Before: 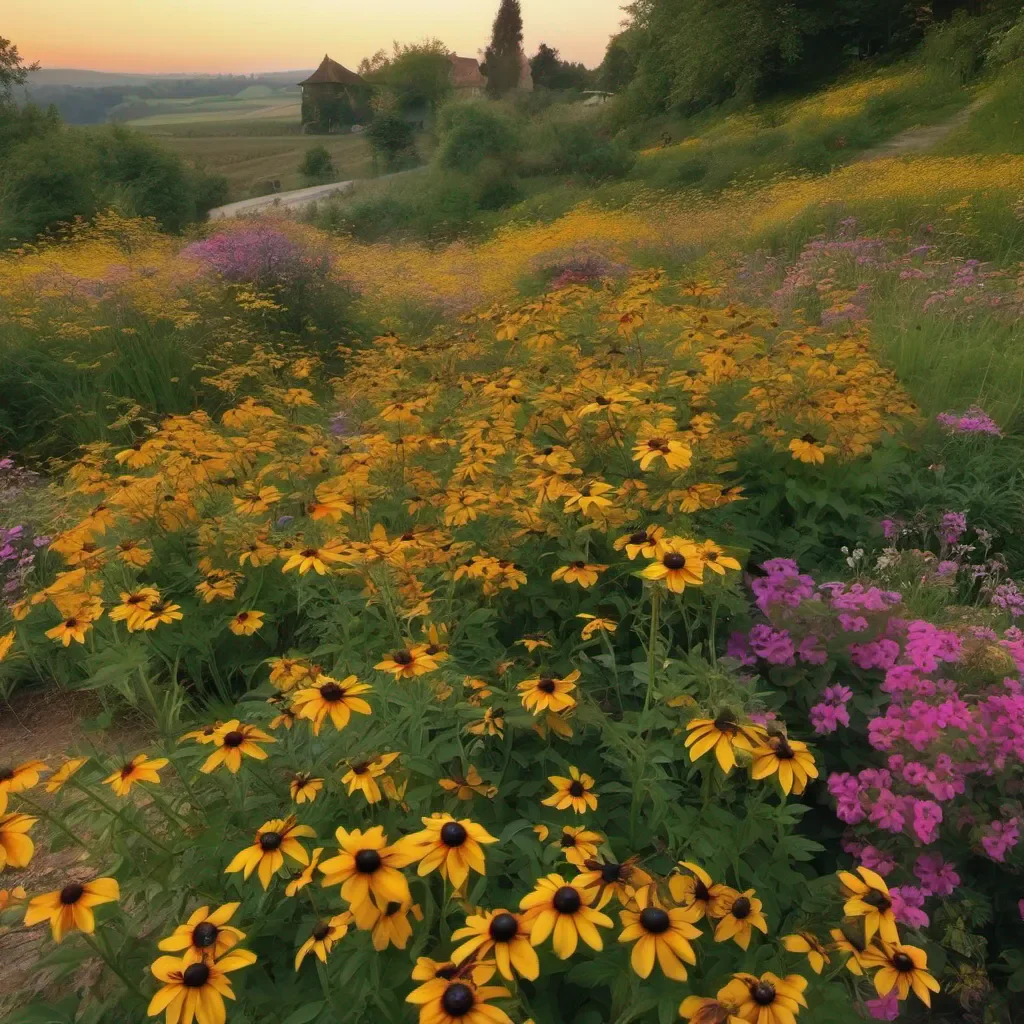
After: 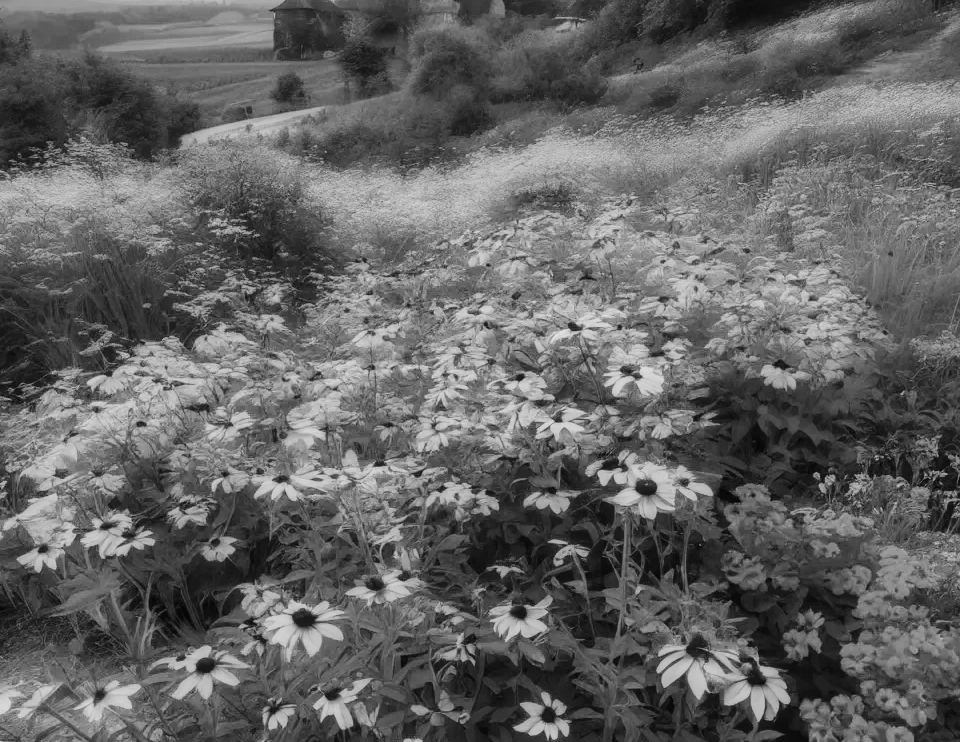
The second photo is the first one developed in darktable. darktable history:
haze removal: compatibility mode true, adaptive false
local contrast: detail 130%
crop: left 2.737%, top 7.287%, right 3.421%, bottom 20.179%
contrast brightness saturation: contrast 0.24, brightness 0.26, saturation 0.39
tone curve: curves: ch0 [(0, 0) (0.003, 0.042) (0.011, 0.043) (0.025, 0.047) (0.044, 0.059) (0.069, 0.07) (0.1, 0.085) (0.136, 0.107) (0.177, 0.139) (0.224, 0.185) (0.277, 0.258) (0.335, 0.34) (0.399, 0.434) (0.468, 0.526) (0.543, 0.623) (0.623, 0.709) (0.709, 0.794) (0.801, 0.866) (0.898, 0.919) (1, 1)], preserve colors none
color correction: highlights a* 0.816, highlights b* 2.78, saturation 1.1
monochrome: a 79.32, b 81.83, size 1.1
